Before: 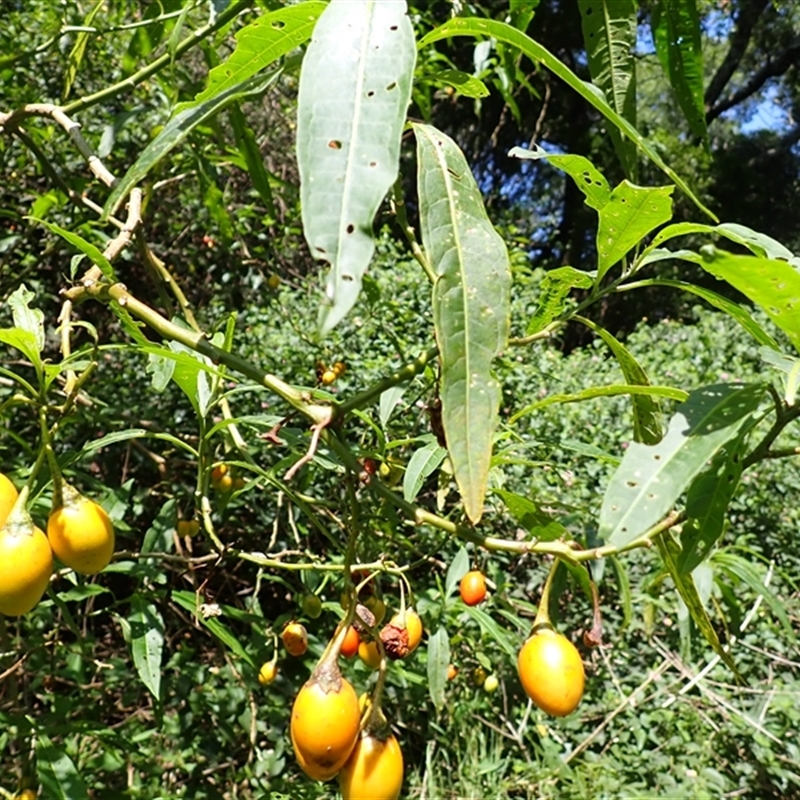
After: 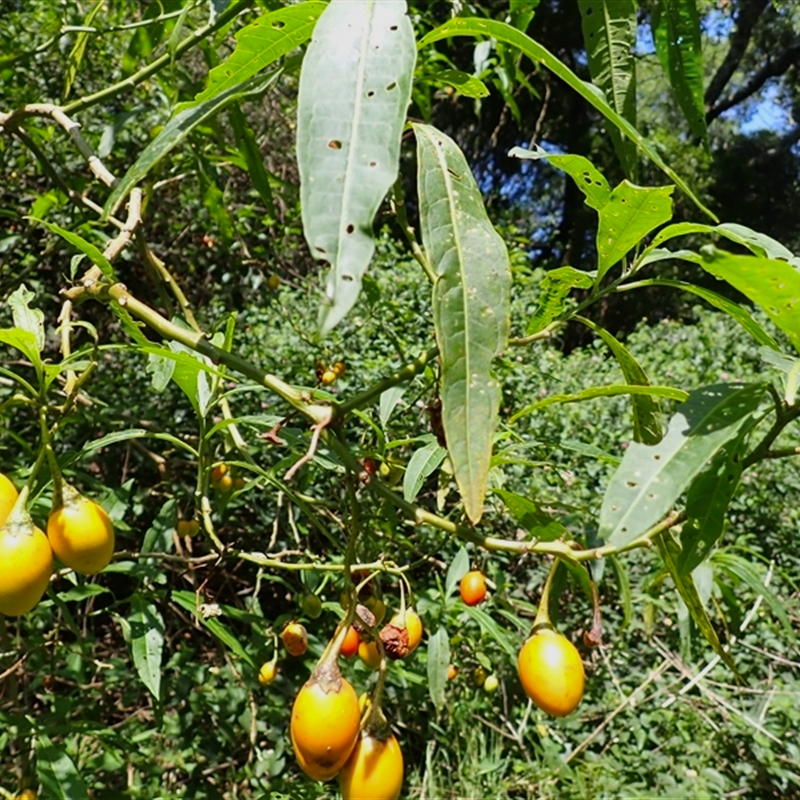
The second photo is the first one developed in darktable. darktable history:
shadows and highlights: shadows 79.97, white point adjustment -8.92, highlights -61.3, soften with gaussian
